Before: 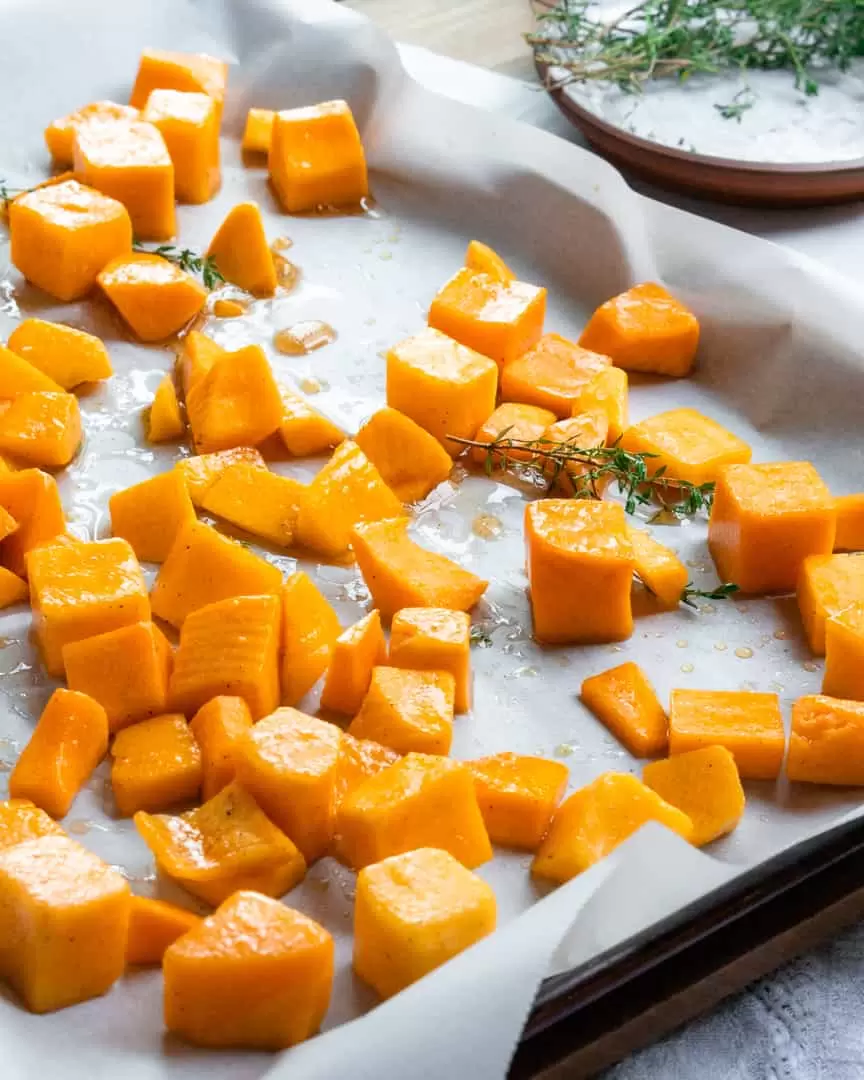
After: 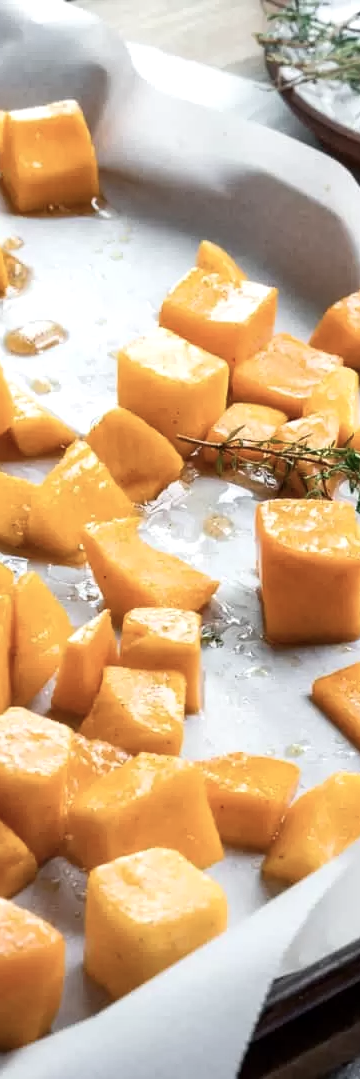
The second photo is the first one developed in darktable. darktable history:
exposure: black level correction 0.001, exposure 0.191 EV, compensate highlight preservation false
shadows and highlights: shadows 32, highlights -32, soften with gaussian
contrast brightness saturation: contrast 0.1, saturation -0.3
crop: left 31.229%, right 27.105%
